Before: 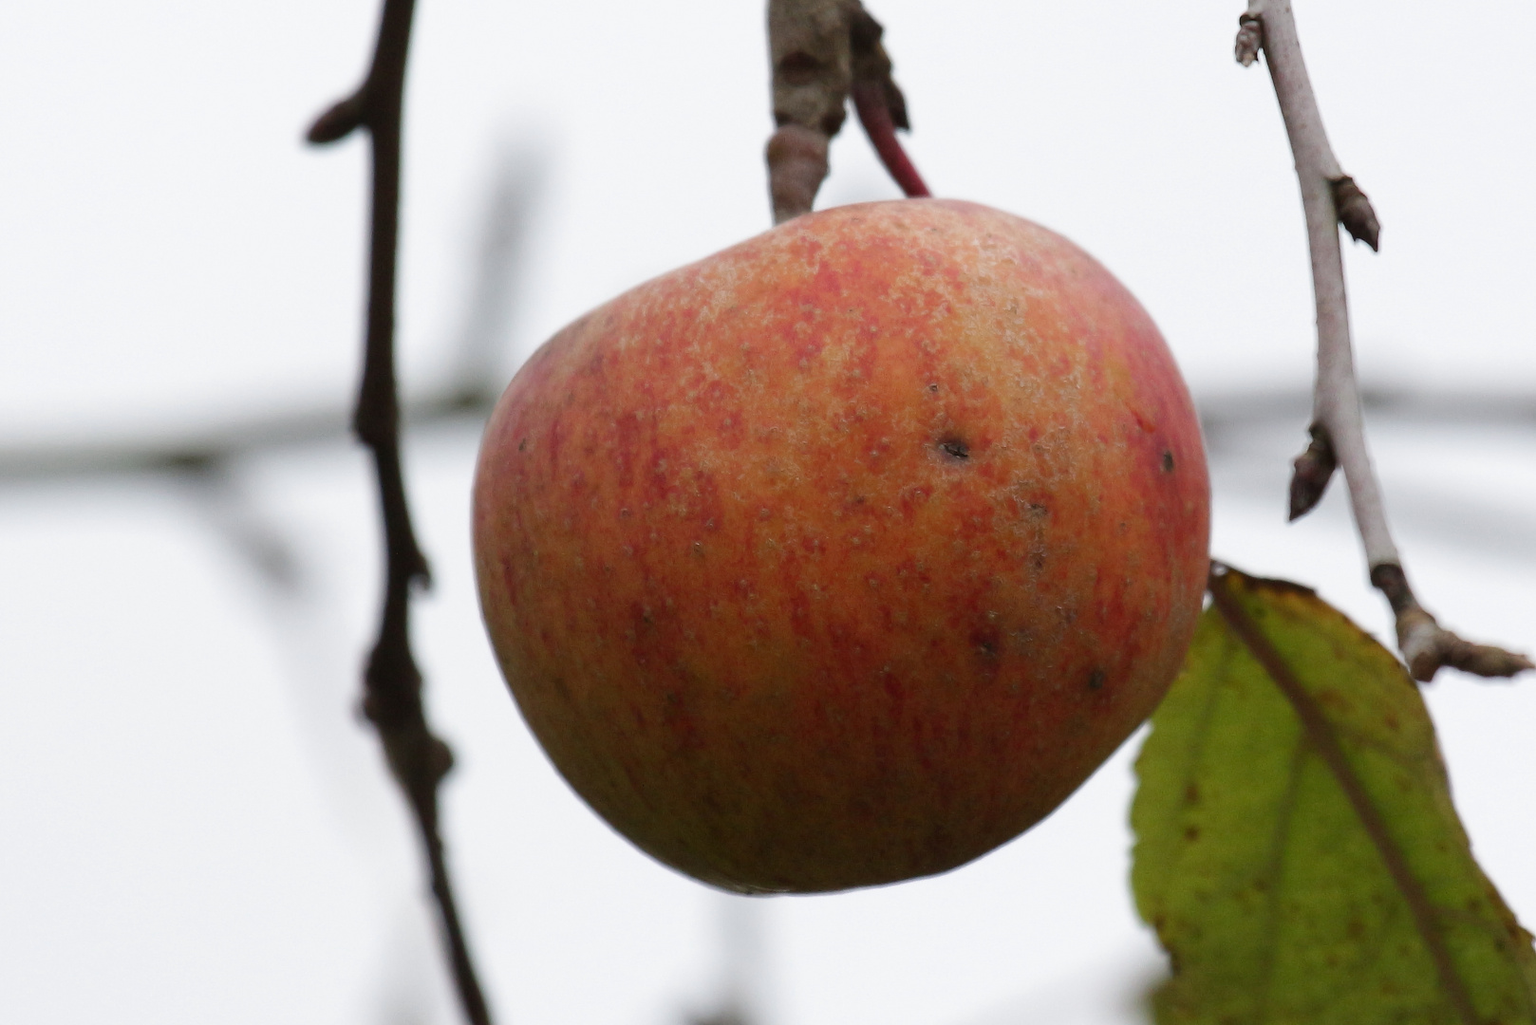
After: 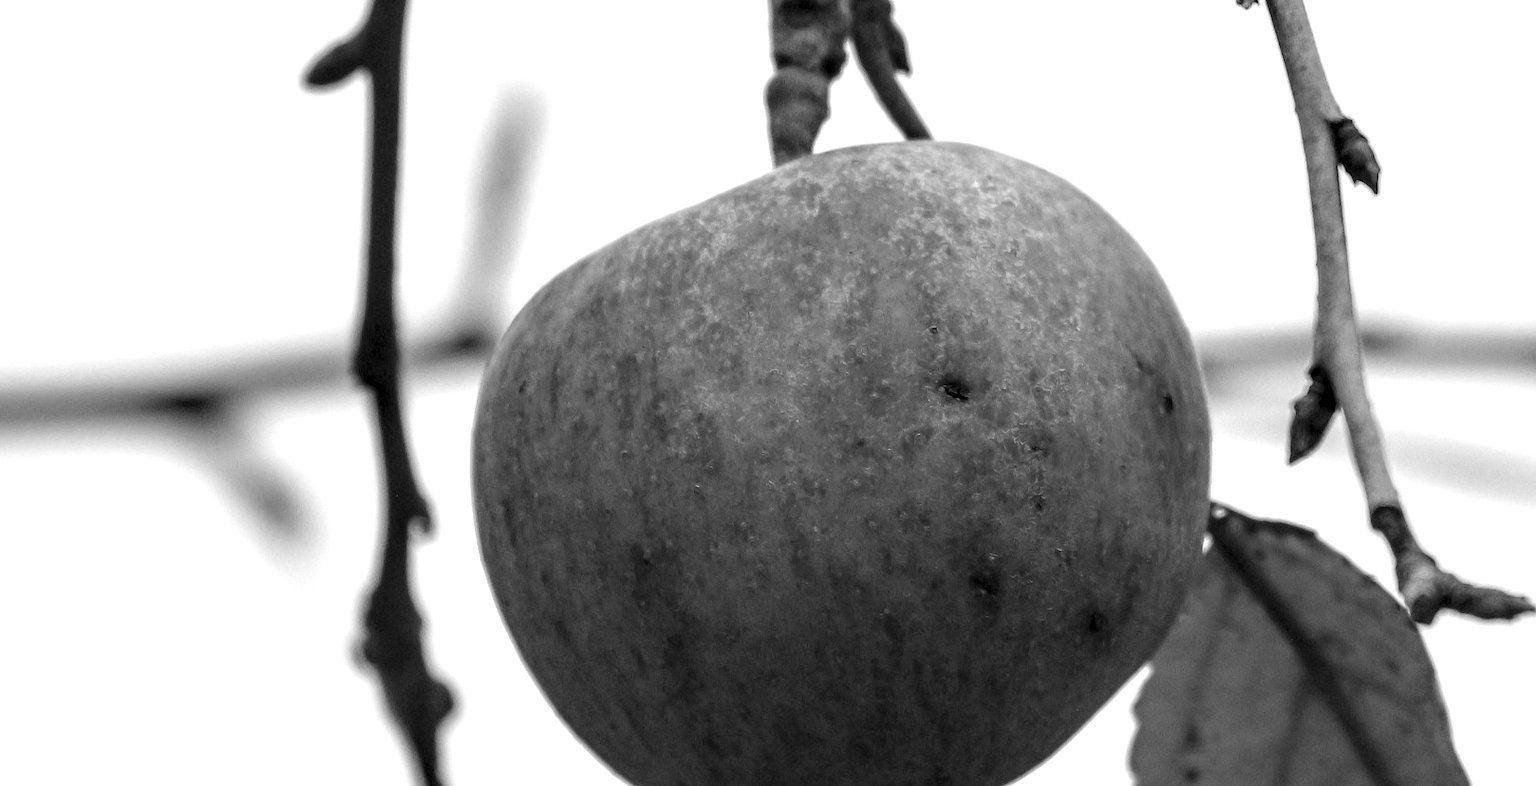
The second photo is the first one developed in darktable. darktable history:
crop: top 5.667%, bottom 17.637%
exposure: exposure 0.426 EV, compensate highlight preservation false
monochrome: on, module defaults
color zones: curves: ch0 [(0, 0.48) (0.209, 0.398) (0.305, 0.332) (0.429, 0.493) (0.571, 0.5) (0.714, 0.5) (0.857, 0.5) (1, 0.48)]; ch1 [(0, 0.736) (0.143, 0.625) (0.225, 0.371) (0.429, 0.256) (0.571, 0.241) (0.714, 0.213) (0.857, 0.48) (1, 0.736)]; ch2 [(0, 0.448) (0.143, 0.498) (0.286, 0.5) (0.429, 0.5) (0.571, 0.5) (0.714, 0.5) (0.857, 0.5) (1, 0.448)]
local contrast: highlights 19%, detail 186%
